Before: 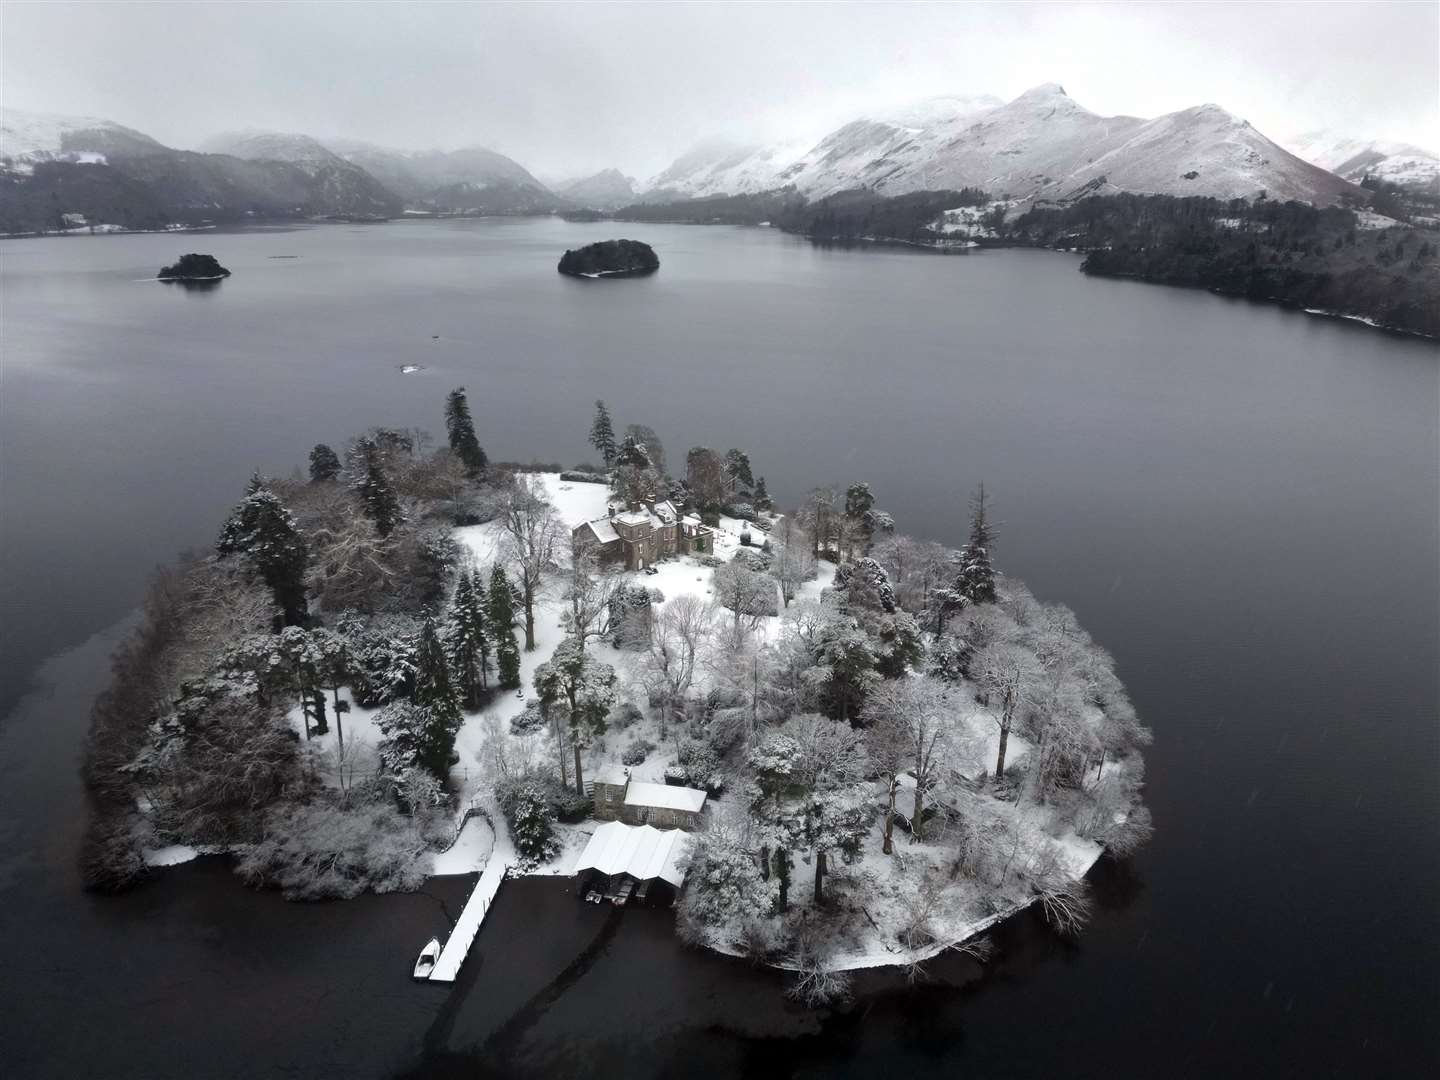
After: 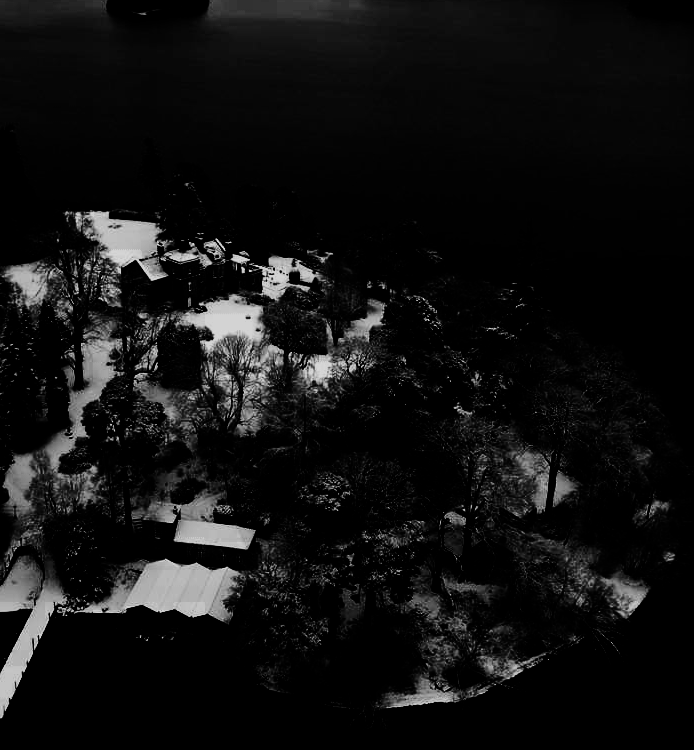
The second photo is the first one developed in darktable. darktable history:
contrast brightness saturation: contrast 0.778, brightness -0.994, saturation 0.99
color zones: curves: ch0 [(0.002, 0.589) (0.107, 0.484) (0.146, 0.249) (0.217, 0.352) (0.309, 0.525) (0.39, 0.404) (0.455, 0.169) (0.597, 0.055) (0.724, 0.212) (0.775, 0.691) (0.869, 0.571) (1, 0.587)]; ch1 [(0, 0) (0.143, 0) (0.286, 0) (0.429, 0) (0.571, 0) (0.714, 0) (0.857, 0)], mix 25.96%
exposure: black level correction -0.018, exposure -1.117 EV, compensate highlight preservation false
crop: left 31.384%, top 24.321%, right 20.419%, bottom 6.227%
